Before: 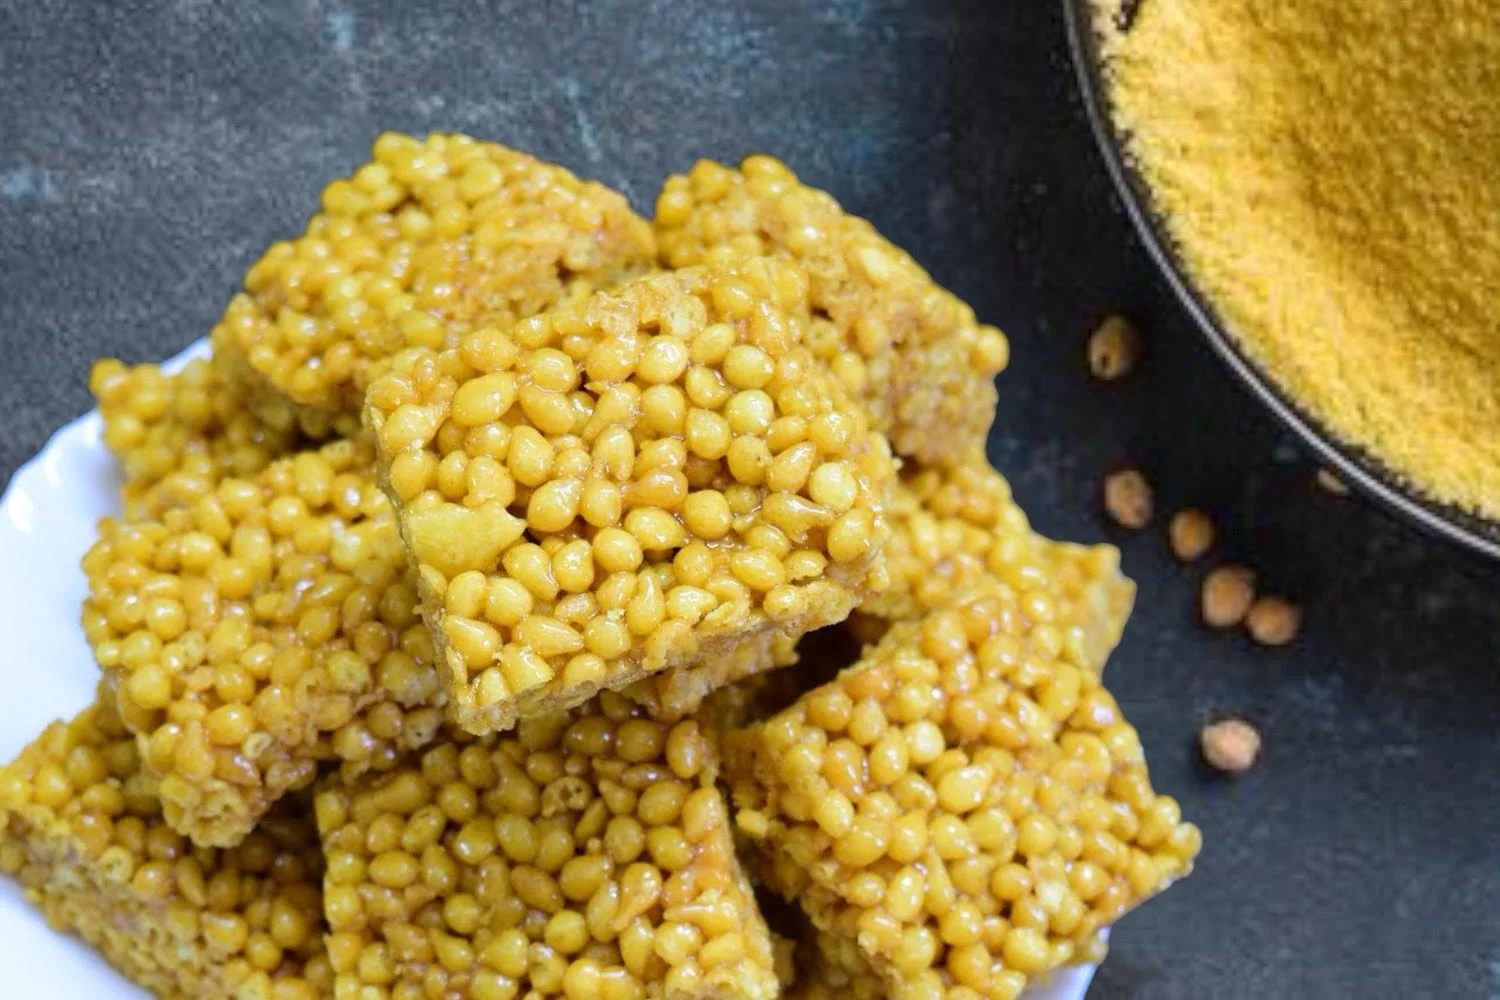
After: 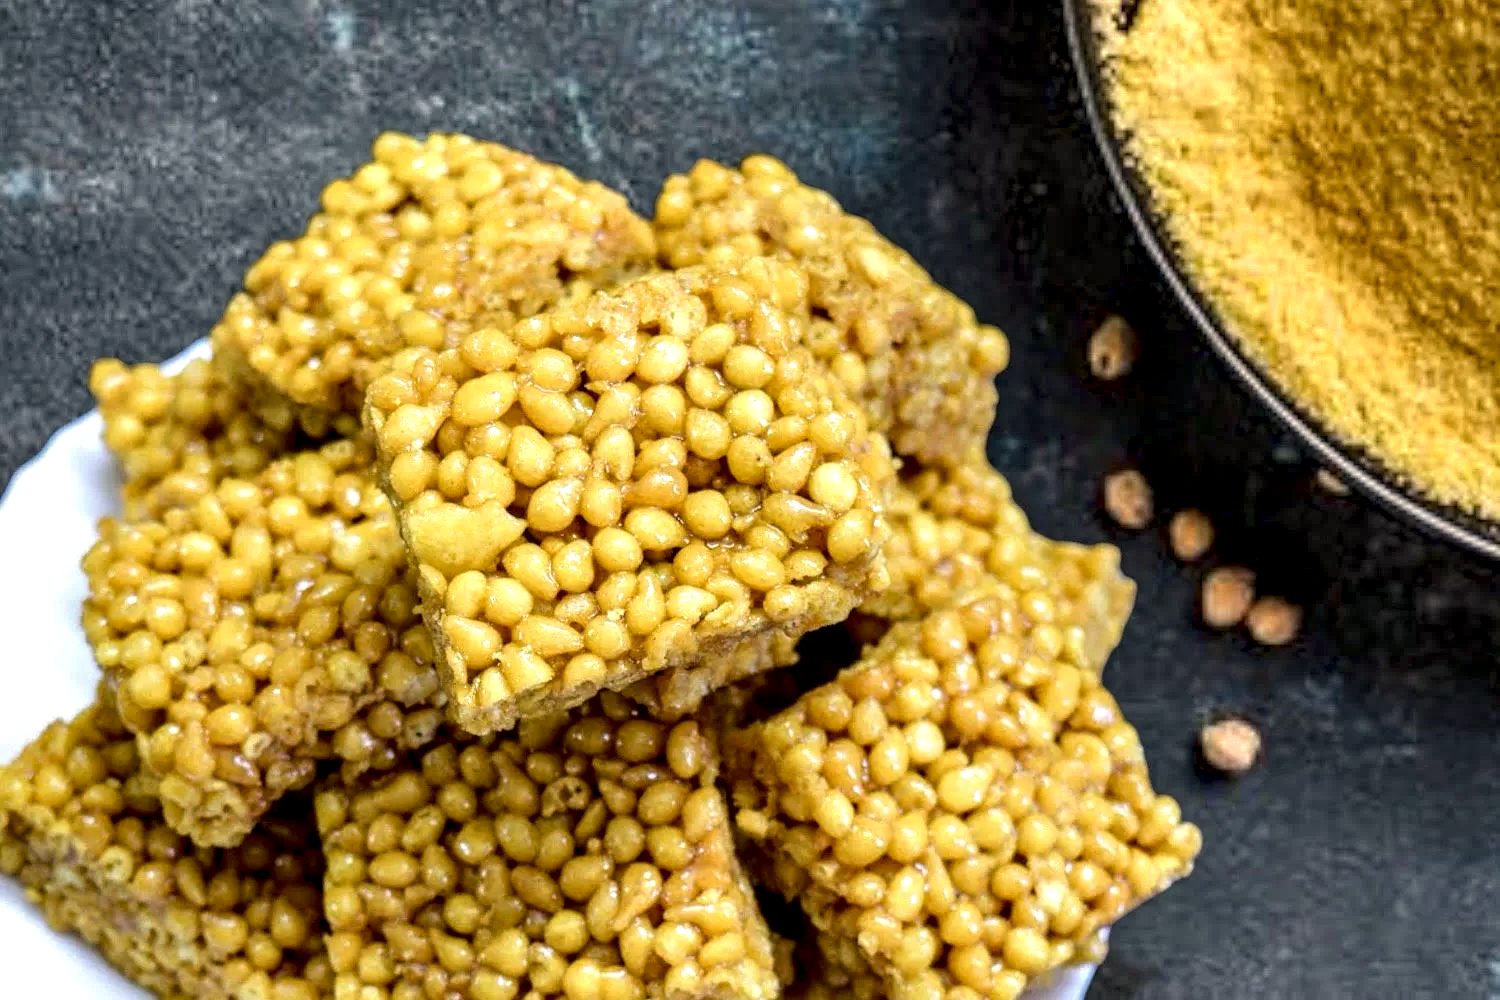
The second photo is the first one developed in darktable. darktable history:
local contrast: highlights 19%, detail 186%
white balance: red 1.045, blue 0.932
